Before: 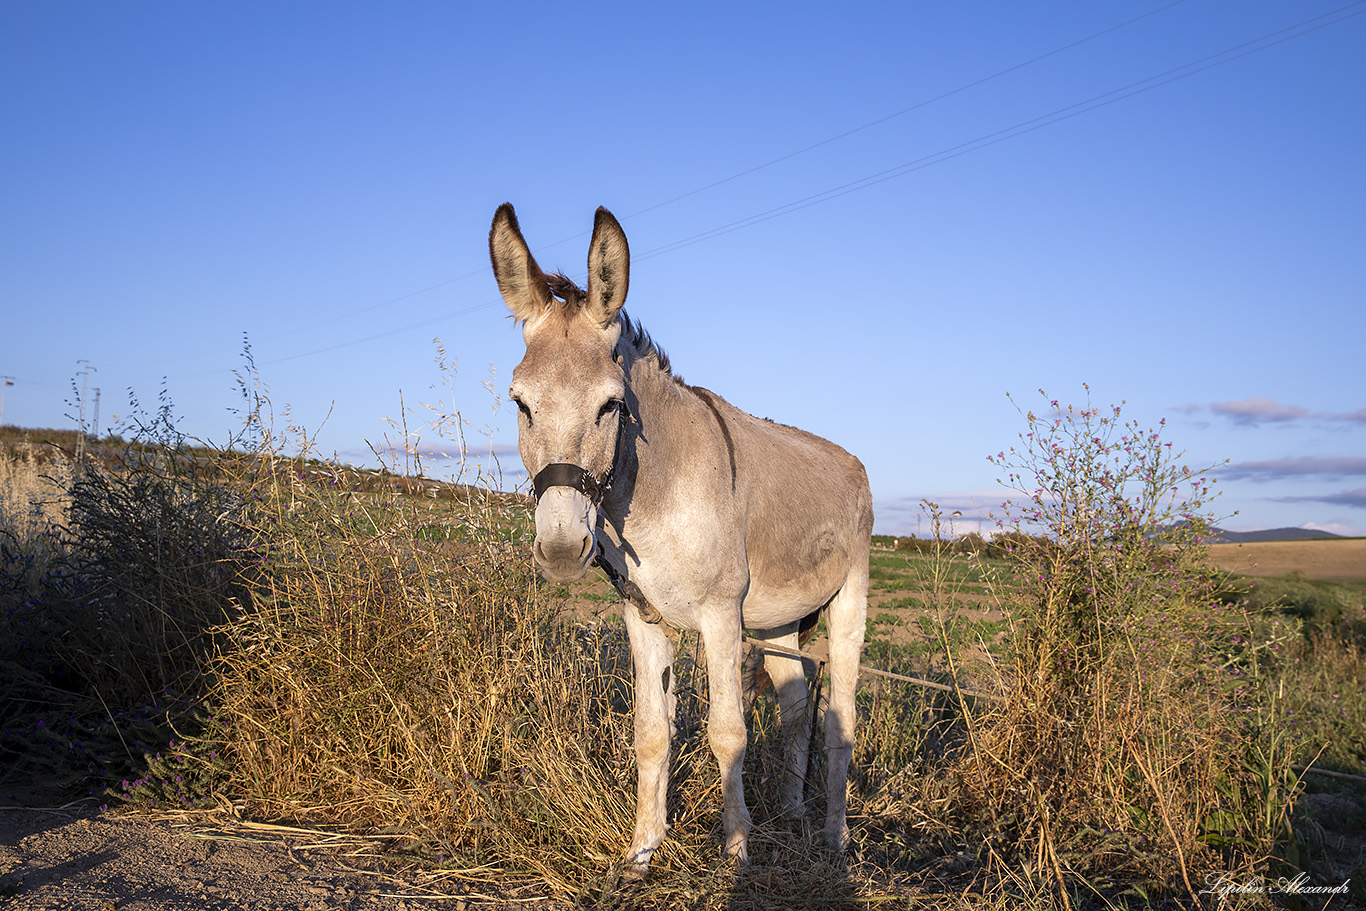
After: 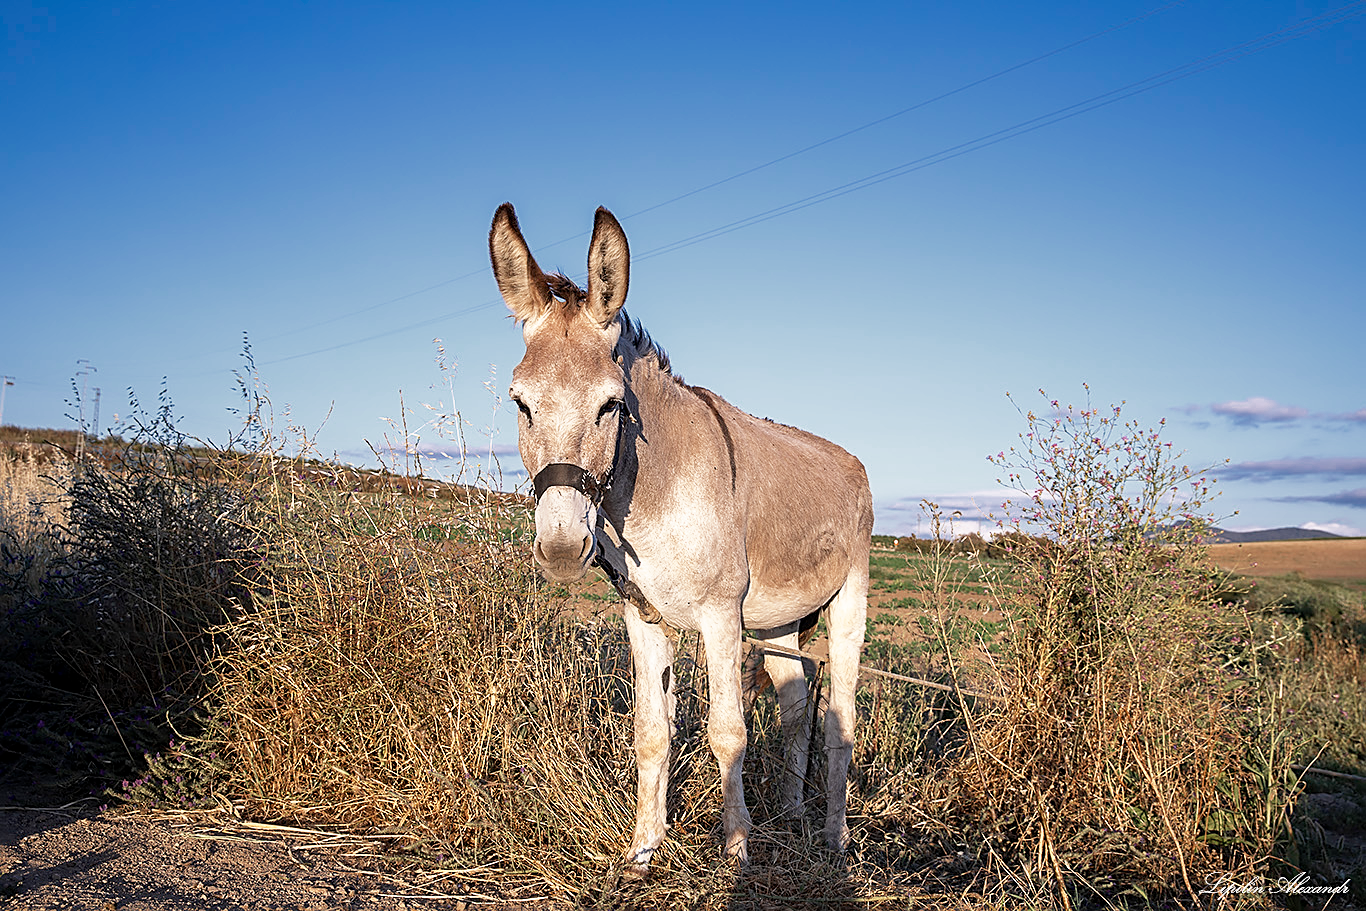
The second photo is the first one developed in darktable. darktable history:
color zones: curves: ch0 [(0, 0.5) (0.125, 0.4) (0.25, 0.5) (0.375, 0.4) (0.5, 0.4) (0.625, 0.35) (0.75, 0.35) (0.875, 0.5)]; ch1 [(0, 0.35) (0.125, 0.45) (0.25, 0.35) (0.375, 0.35) (0.5, 0.35) (0.625, 0.35) (0.75, 0.45) (0.875, 0.35)]; ch2 [(0, 0.6) (0.125, 0.5) (0.25, 0.5) (0.375, 0.6) (0.5, 0.6) (0.625, 0.5) (0.75, 0.5) (0.875, 0.5)]
sharpen: on, module defaults
base curve: curves: ch0 [(0, 0) (0.688, 0.865) (1, 1)], exposure shift 0.01, preserve colors none
